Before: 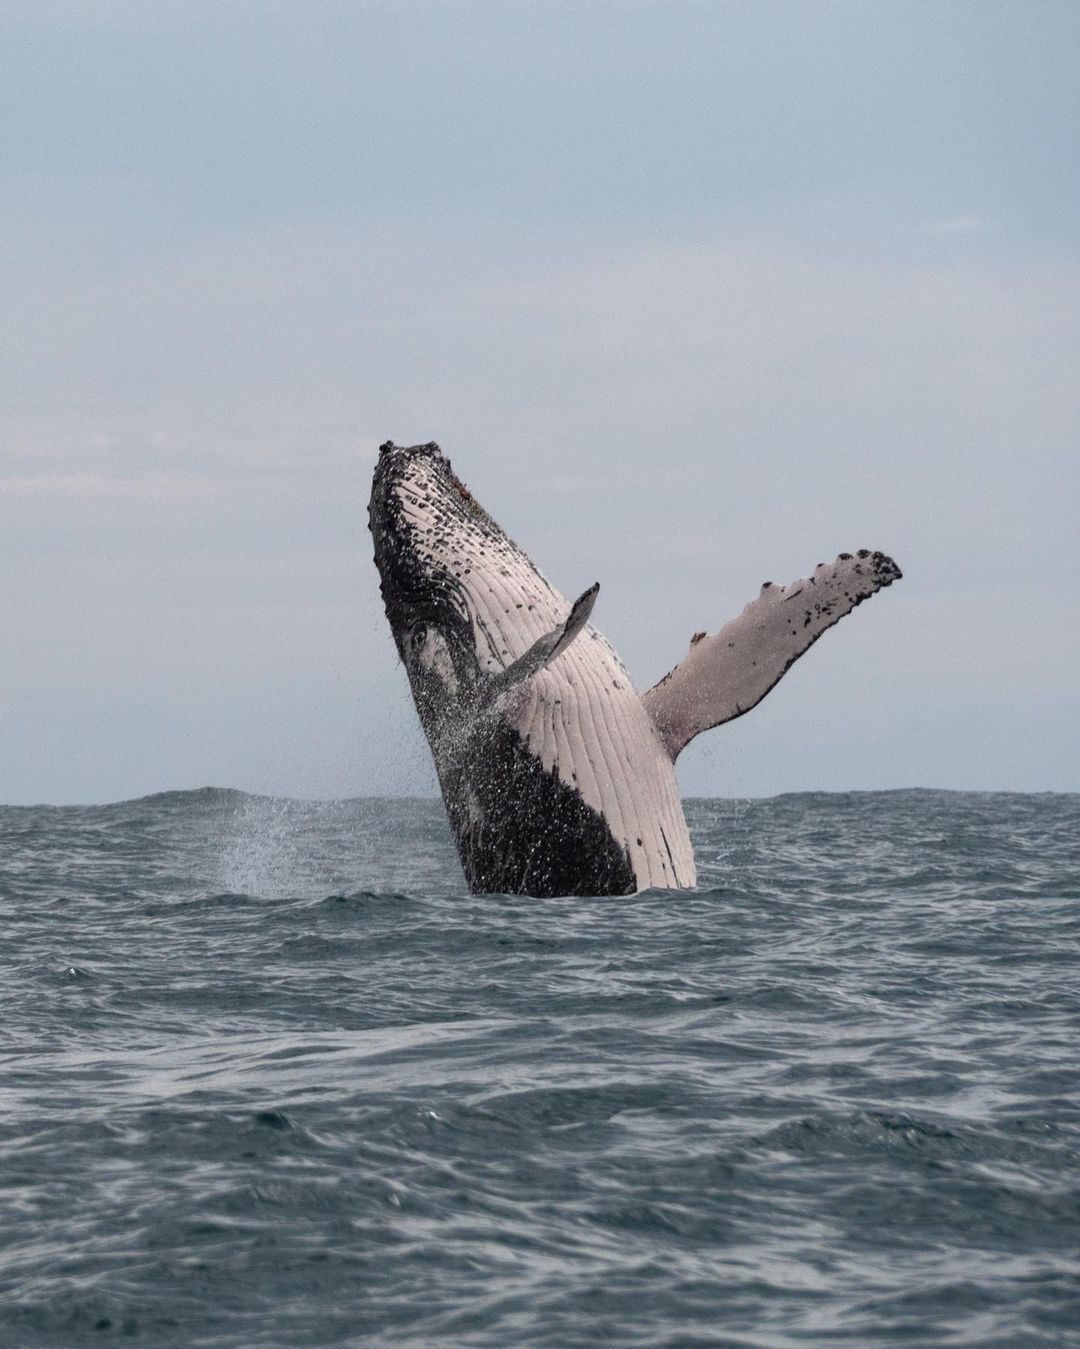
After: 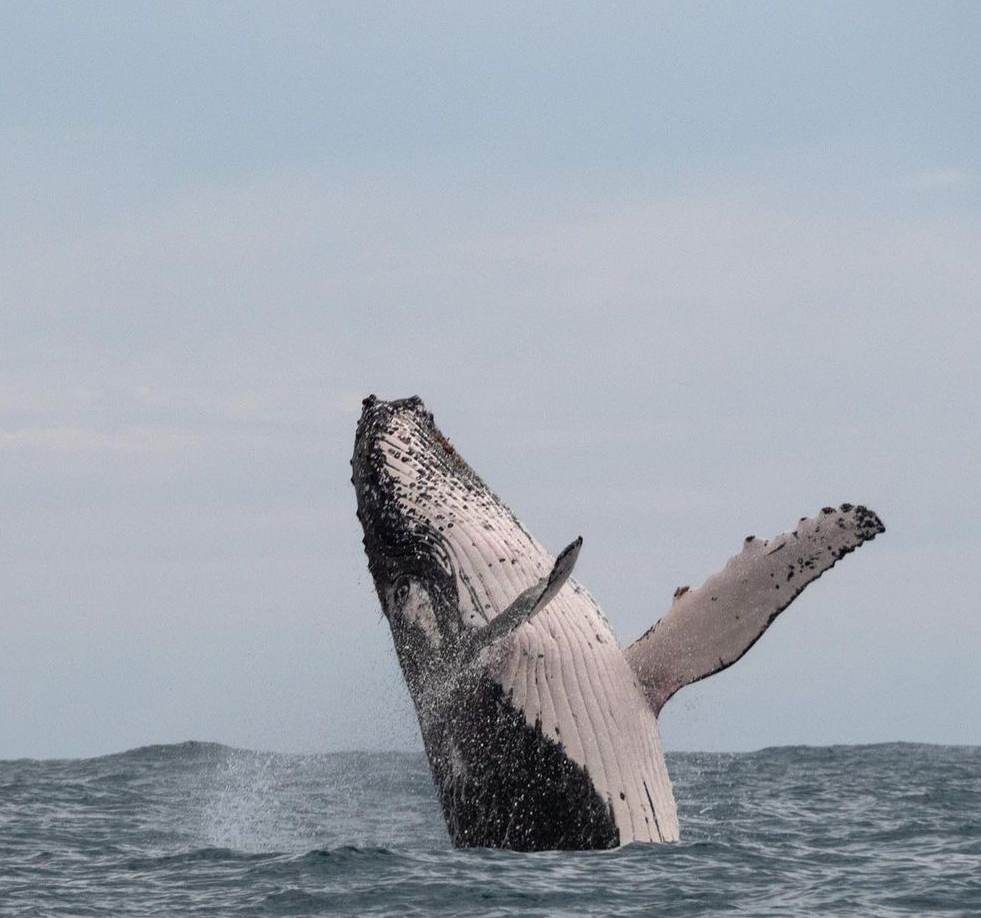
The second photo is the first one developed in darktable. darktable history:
crop: left 1.588%, top 3.411%, right 7.572%, bottom 28.439%
